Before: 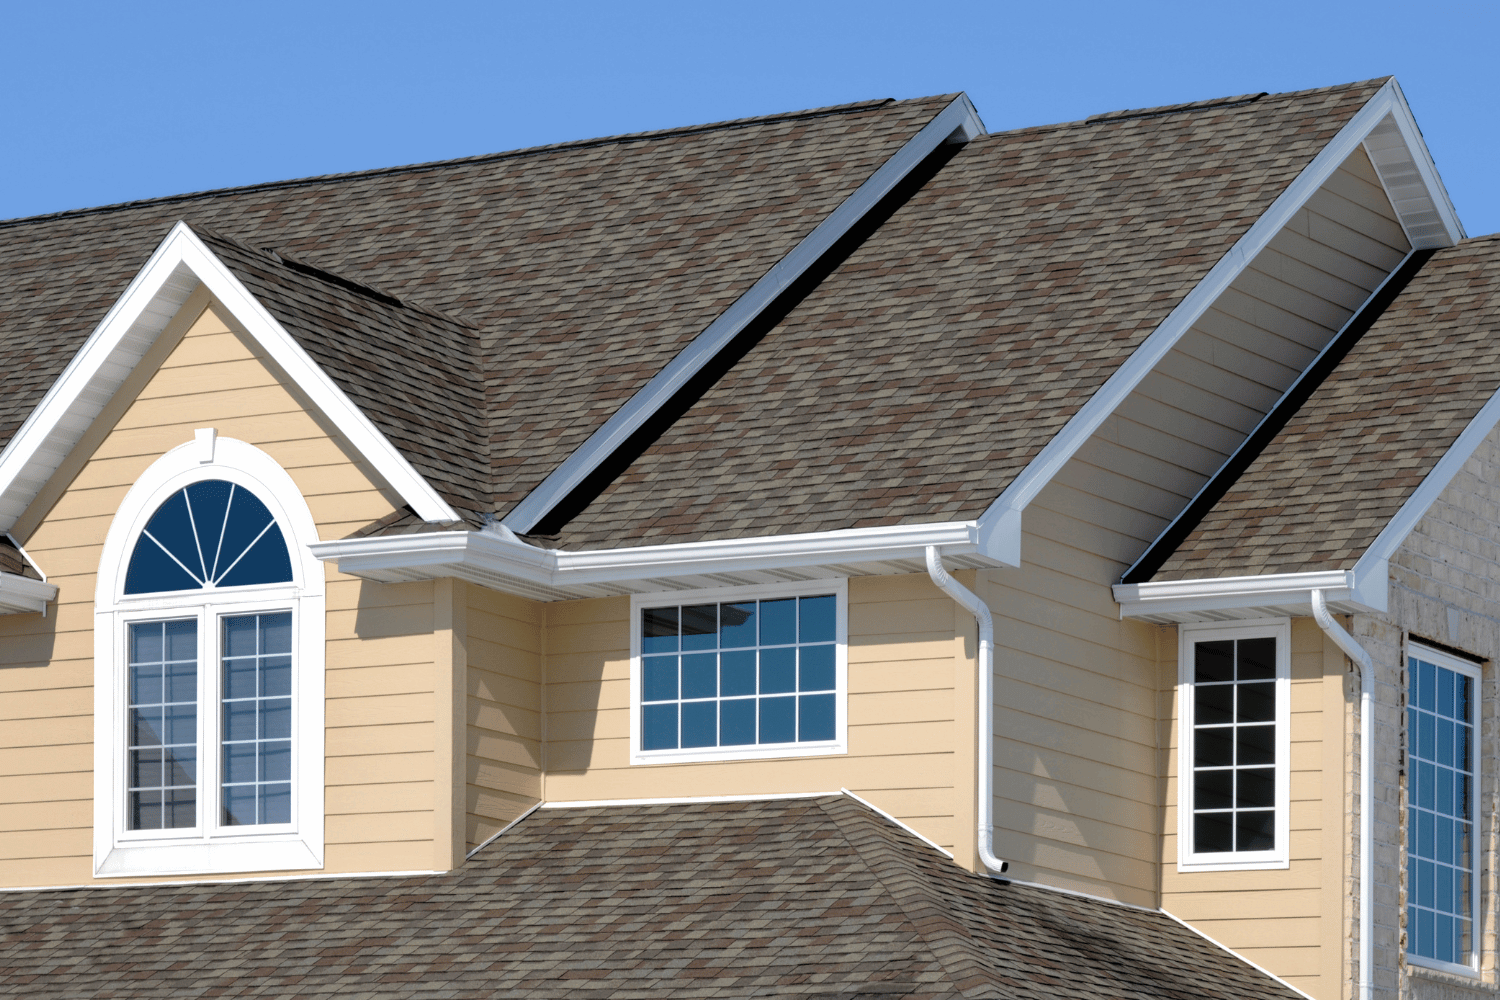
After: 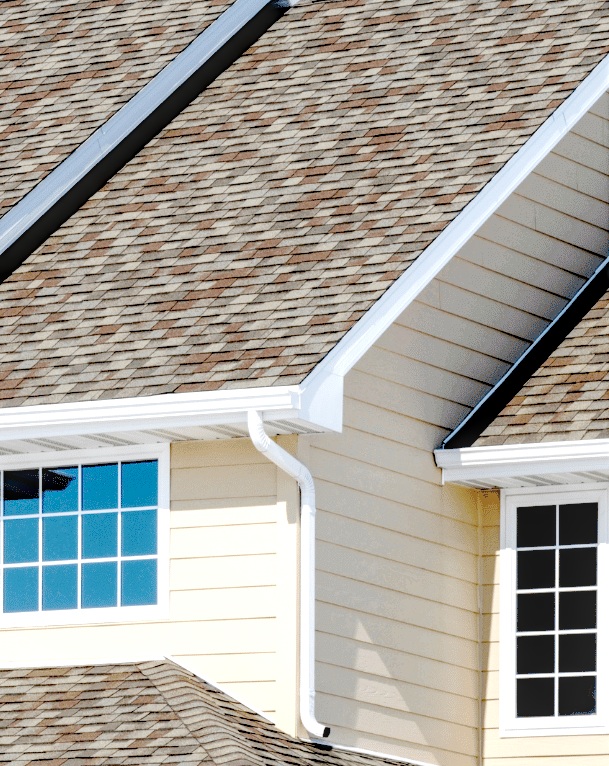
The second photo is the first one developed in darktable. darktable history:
shadows and highlights: radius 126.01, shadows 21.26, highlights -22.56, low approximation 0.01
base curve: curves: ch0 [(0, 0) (0.036, 0.01) (0.123, 0.254) (0.258, 0.504) (0.507, 0.748) (1, 1)], fusion 1, preserve colors none
crop: left 45.254%, top 13.542%, right 14.082%, bottom 9.844%
local contrast: highlights 61%, detail 143%, midtone range 0.429
